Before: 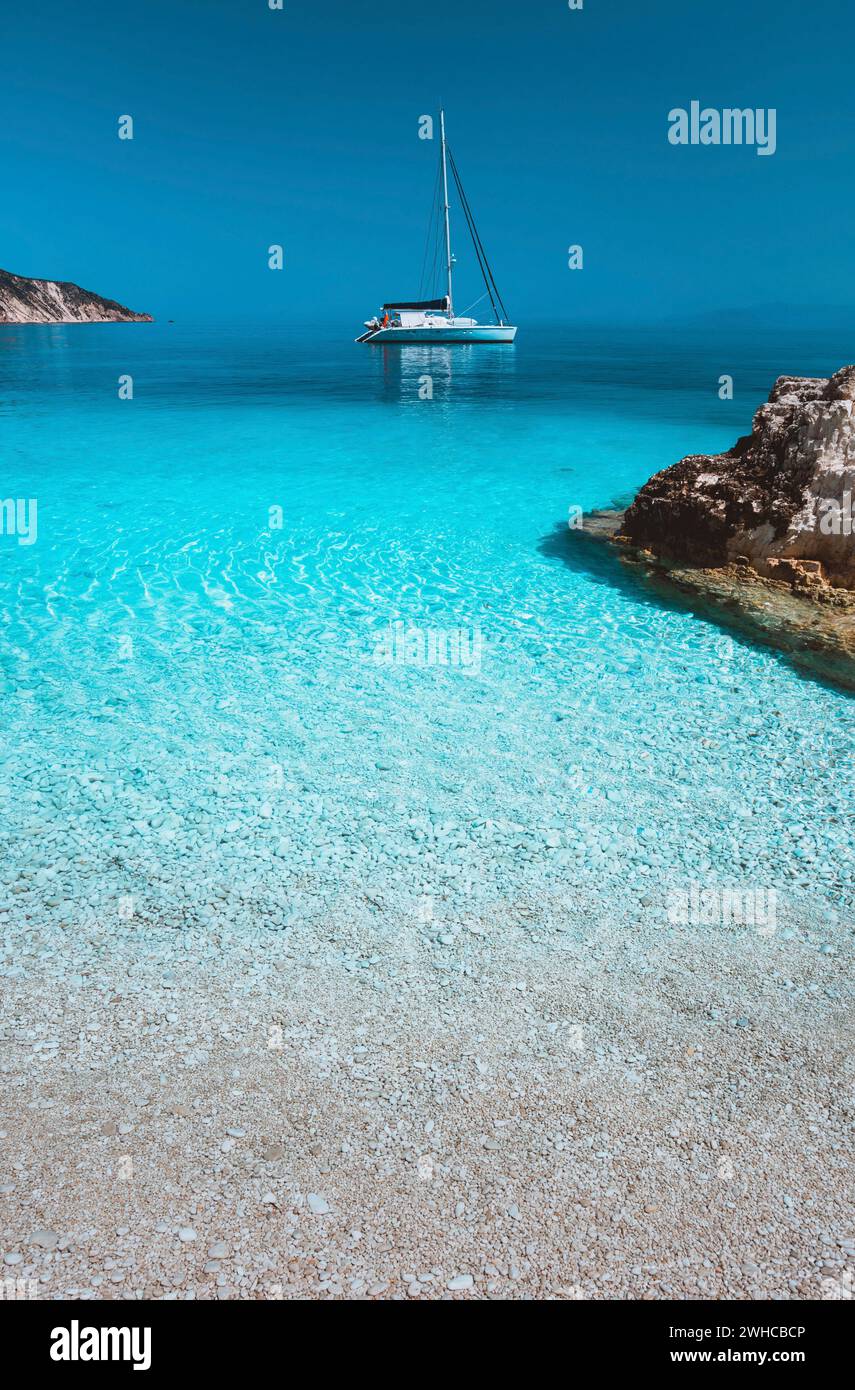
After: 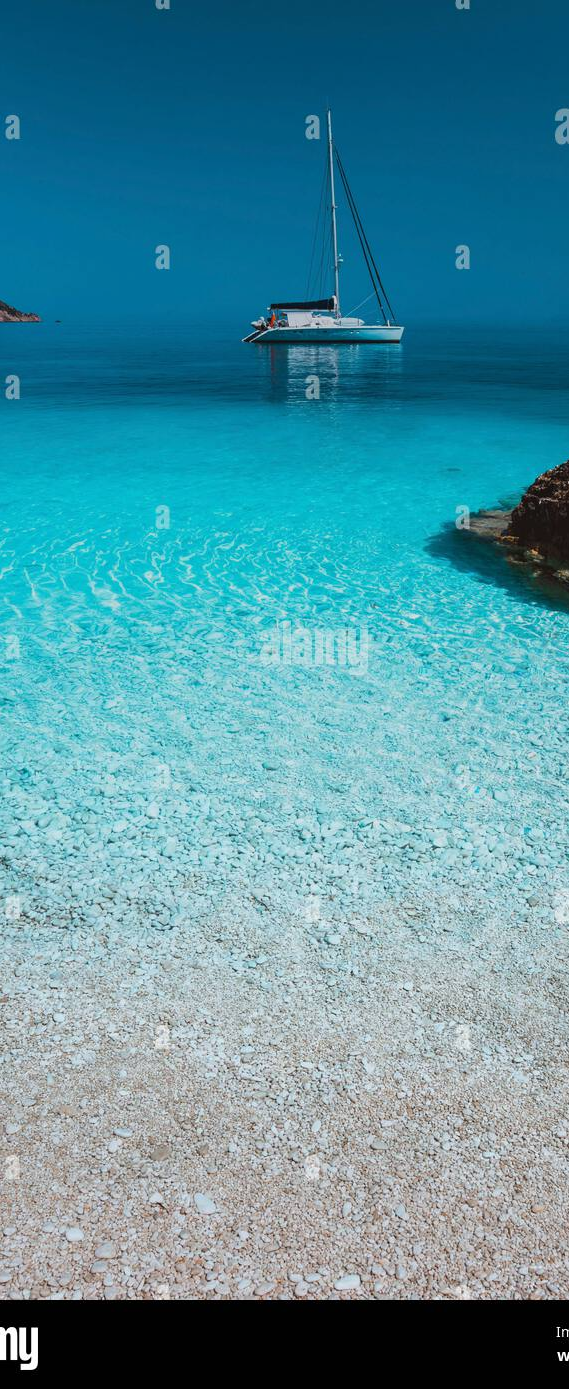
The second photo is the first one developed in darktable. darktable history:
crop and rotate: left 13.342%, right 19.991%
graduated density: on, module defaults
